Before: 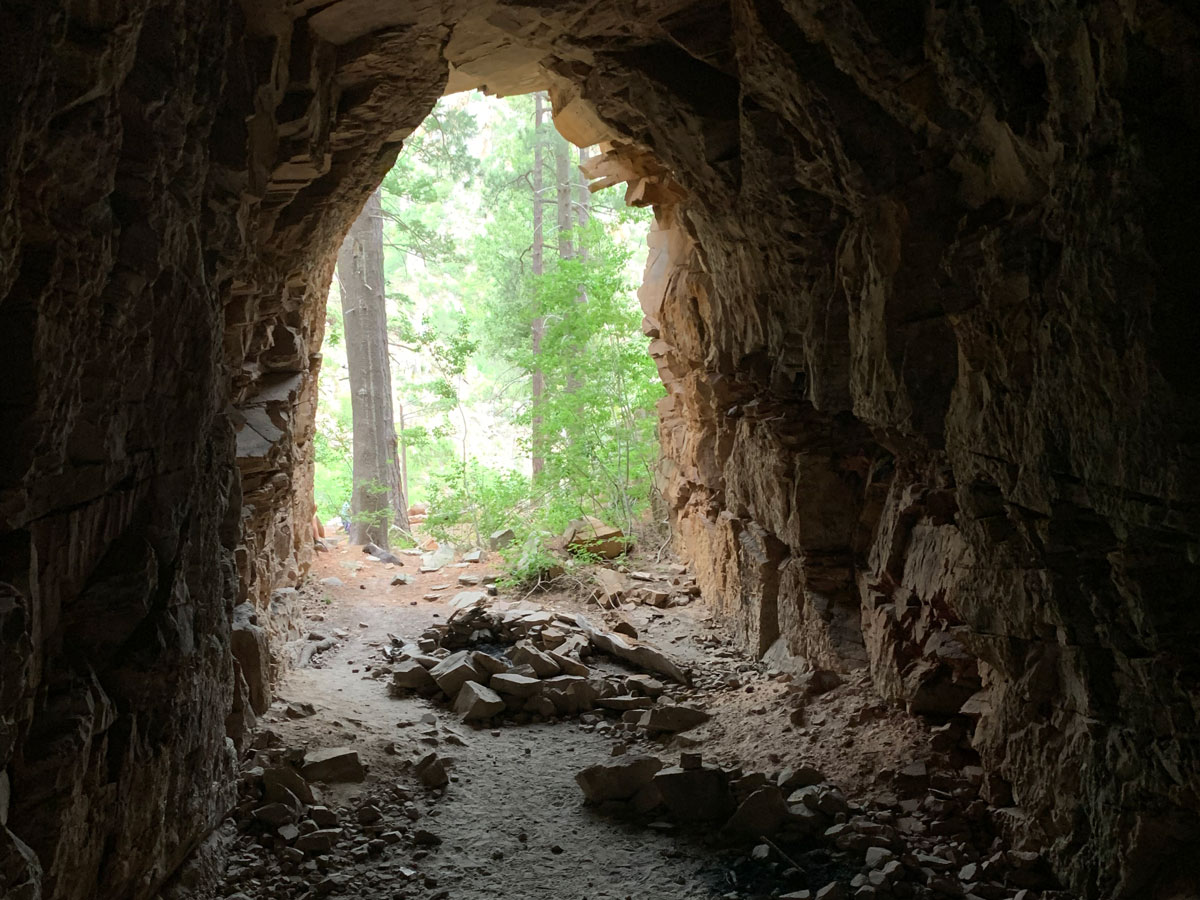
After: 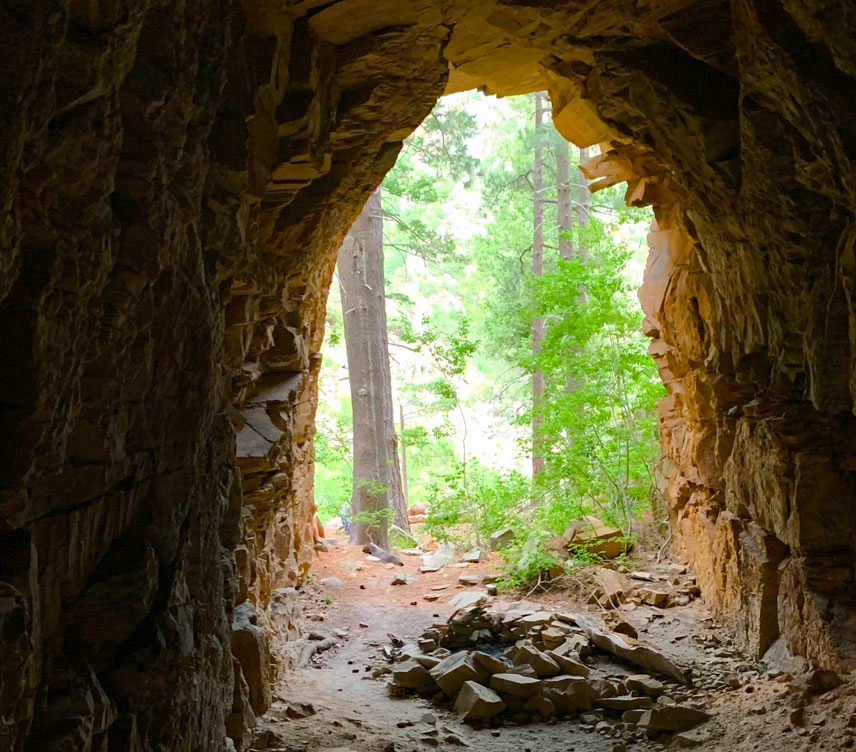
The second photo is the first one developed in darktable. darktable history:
color balance rgb: shadows lift › chroma 0.985%, shadows lift › hue 112.31°, power › luminance 3.255%, power › hue 229.23°, perceptual saturation grading › global saturation 38.723%, perceptual saturation grading › highlights -24.835%, perceptual saturation grading › mid-tones 34.626%, perceptual saturation grading › shadows 34.868%, global vibrance 20%
haze removal: compatibility mode true, adaptive false
crop: right 28.589%, bottom 16.428%
